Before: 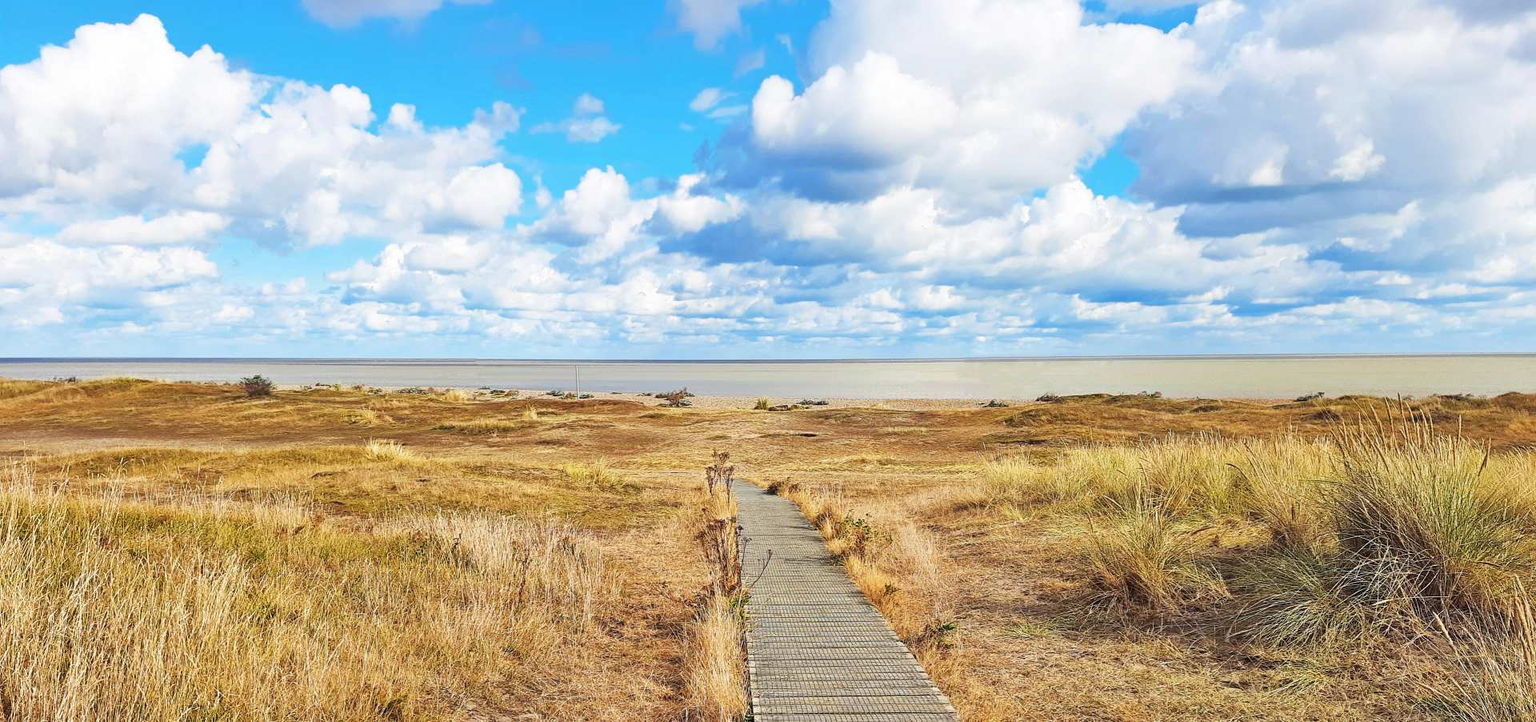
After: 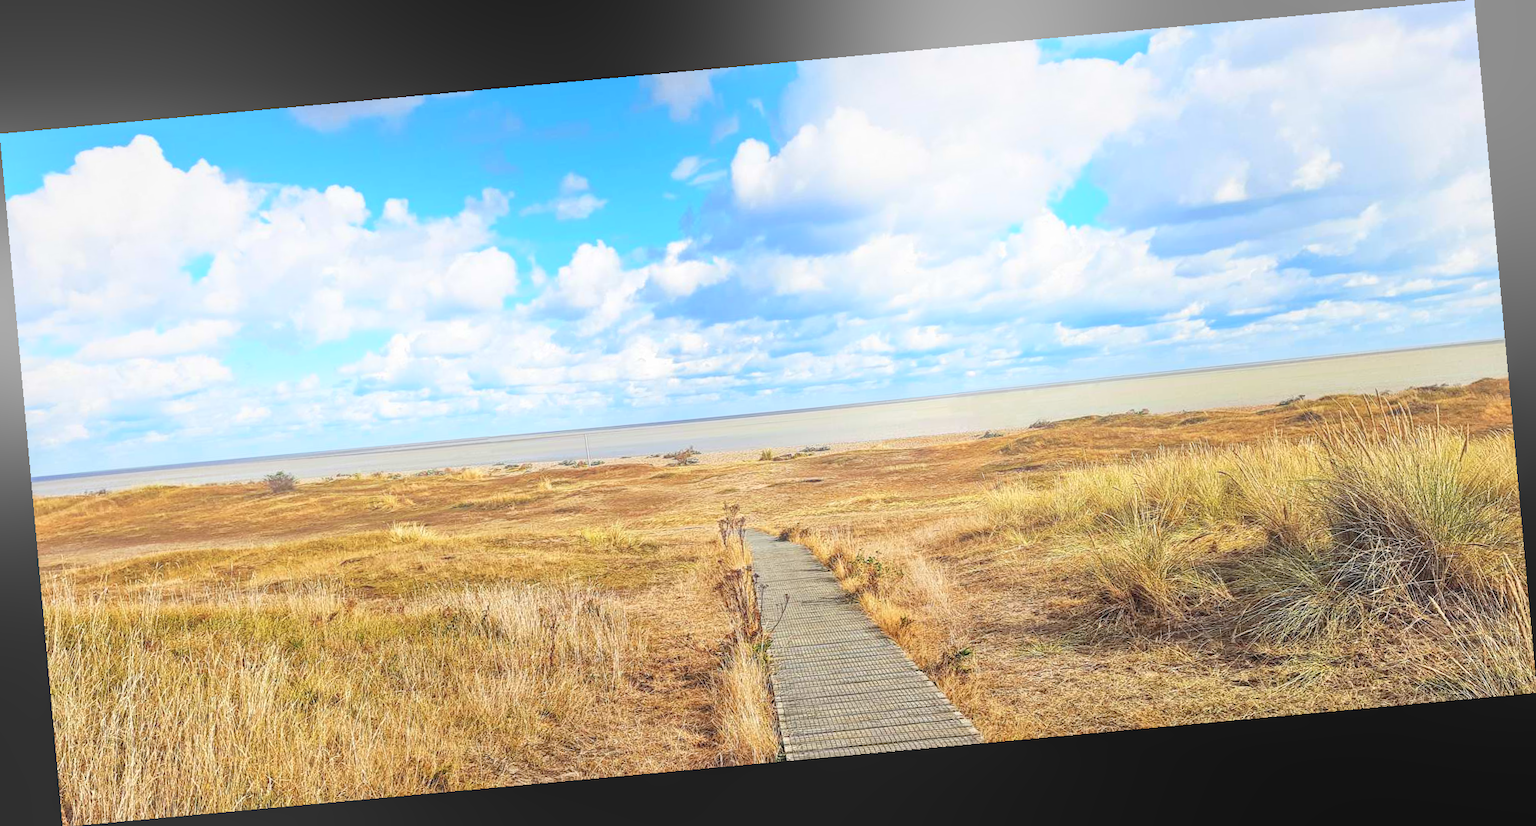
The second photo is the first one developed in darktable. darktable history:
local contrast: detail 130%
rotate and perspective: rotation -5.2°, automatic cropping off
bloom: size 38%, threshold 95%, strength 30%
